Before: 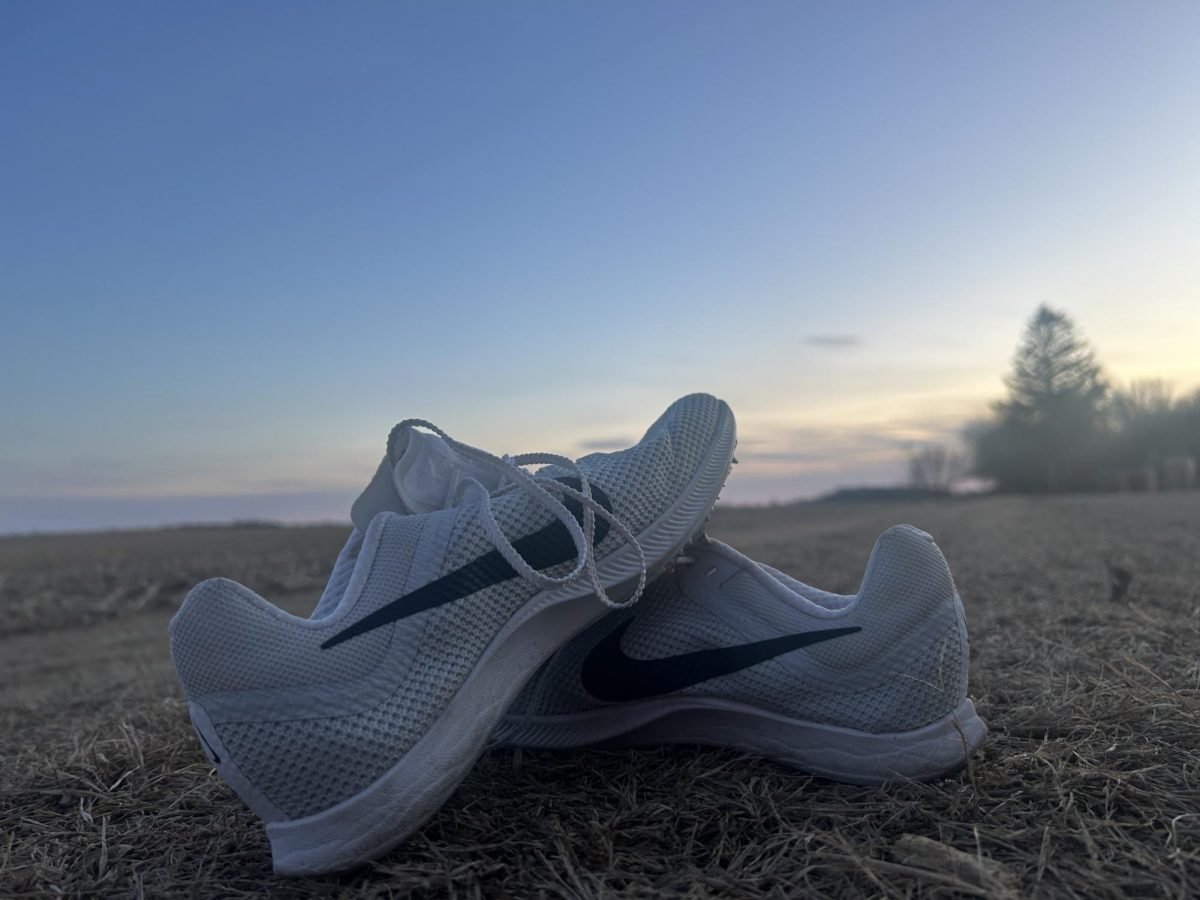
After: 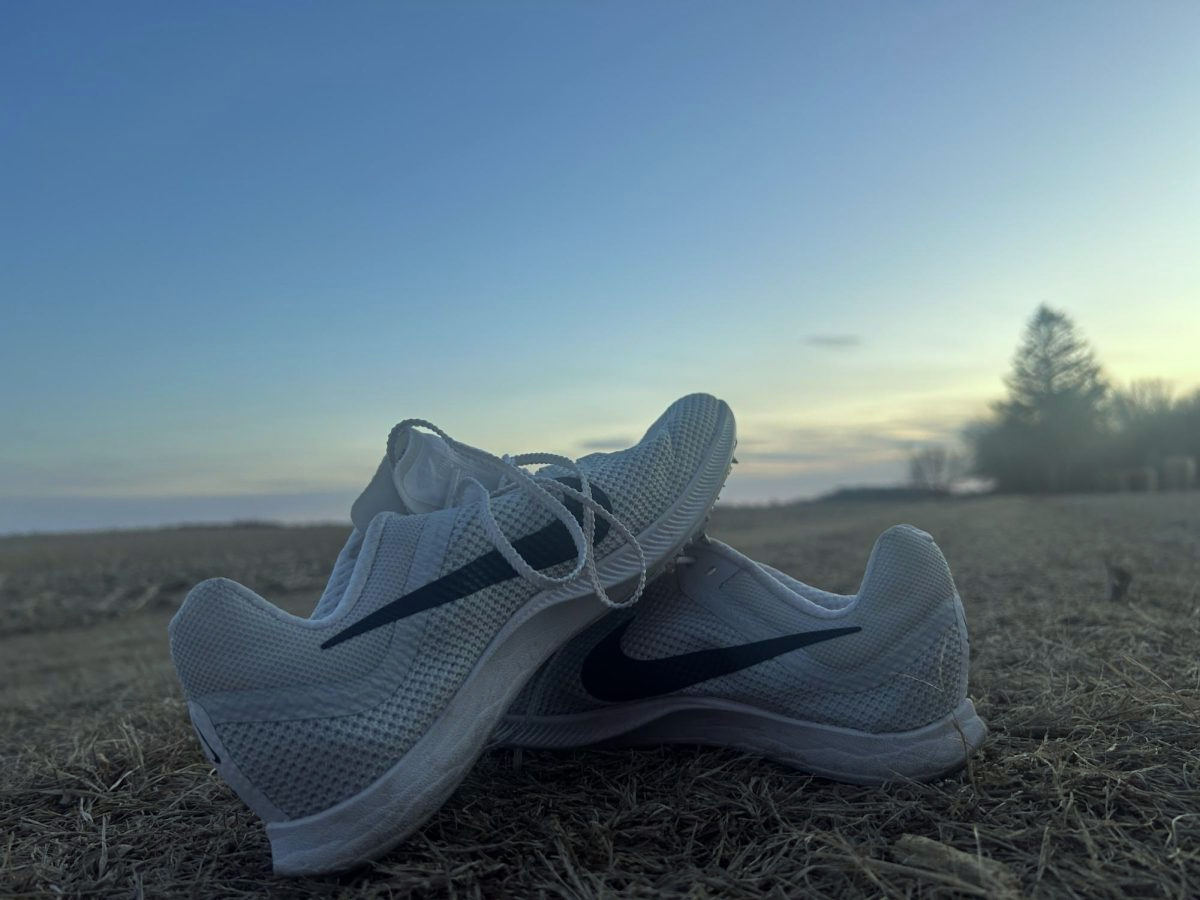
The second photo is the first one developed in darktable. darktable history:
color correction: highlights a* -8.15, highlights b* 3.32
